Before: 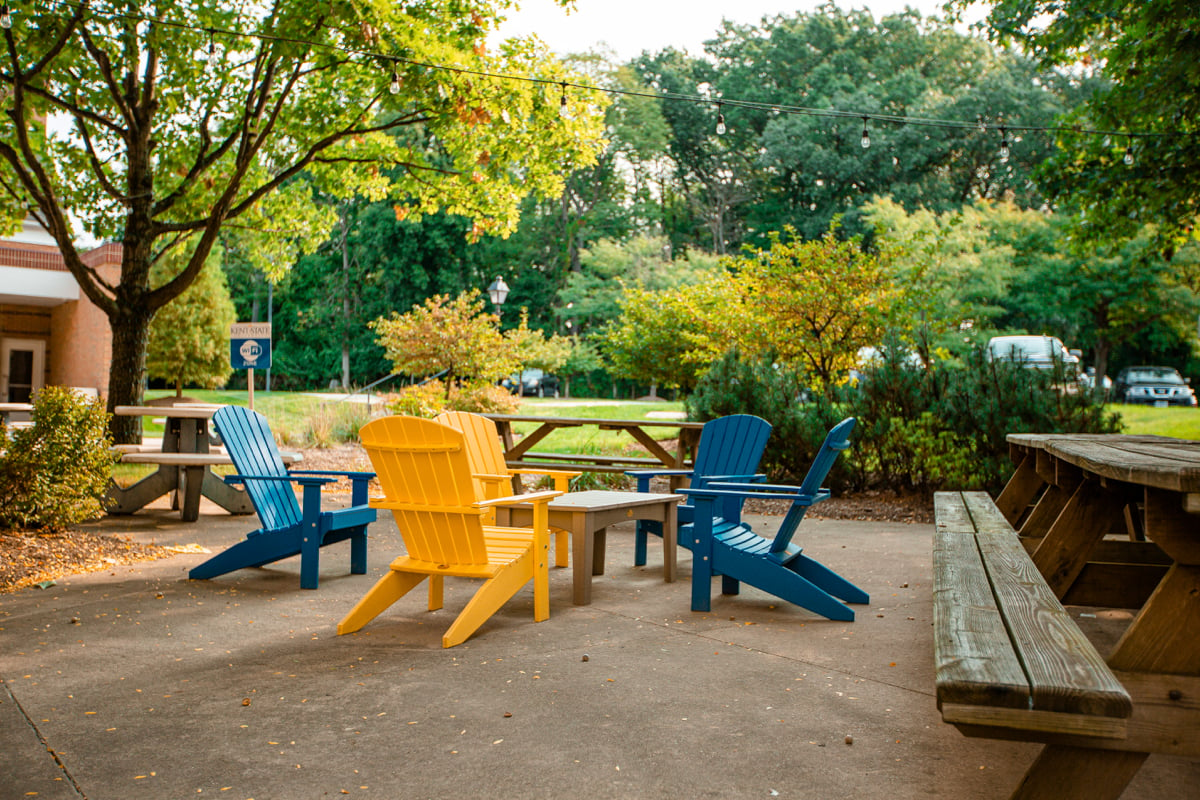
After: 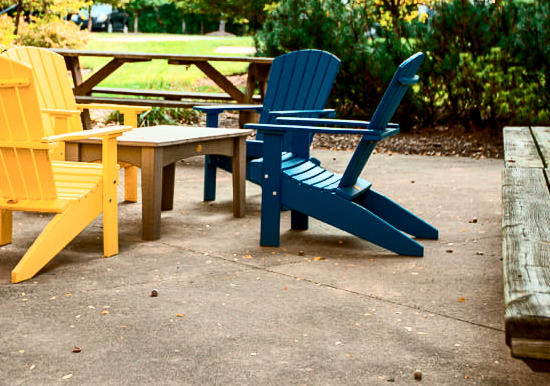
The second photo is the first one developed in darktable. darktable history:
contrast brightness saturation: contrast 0.376, brightness 0.113
crop: left 35.964%, top 45.747%, right 18.187%, bottom 5.971%
exposure: black level correction 0.005, exposure 0.017 EV, compensate highlight preservation false
